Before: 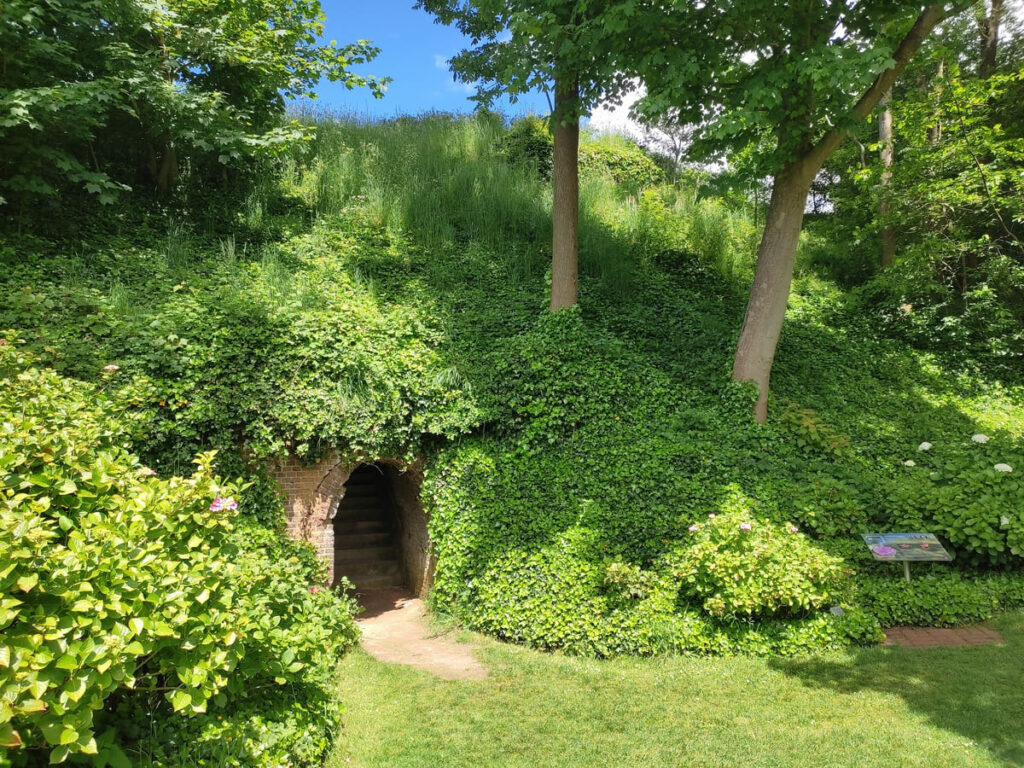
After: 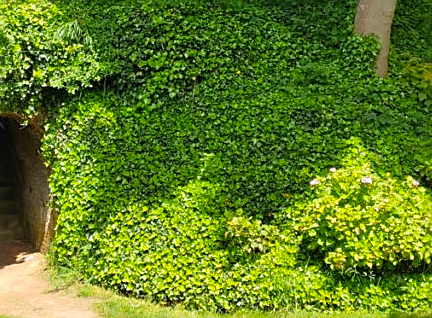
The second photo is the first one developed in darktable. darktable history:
sharpen: on, module defaults
color balance rgb: highlights gain › chroma 0.157%, highlights gain › hue 331.67°, perceptual saturation grading › global saturation 29.802%
crop: left 37.047%, top 45.079%, right 20.693%, bottom 13.467%
